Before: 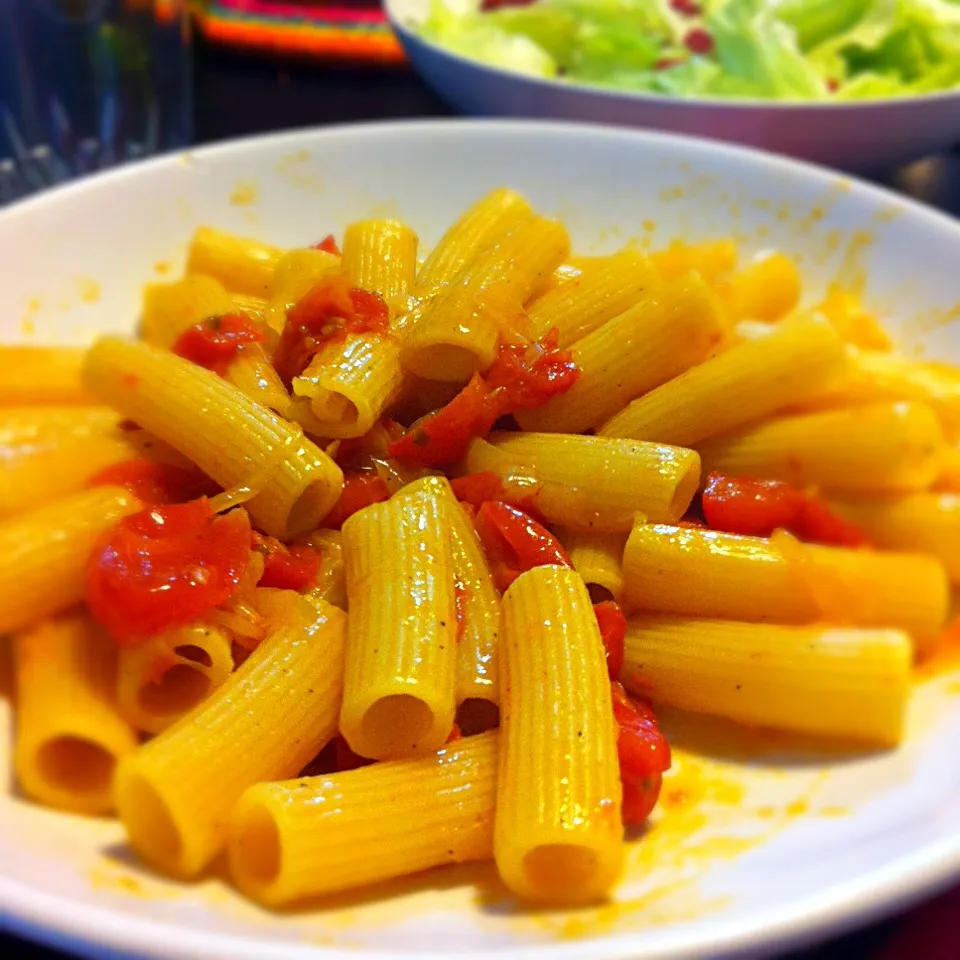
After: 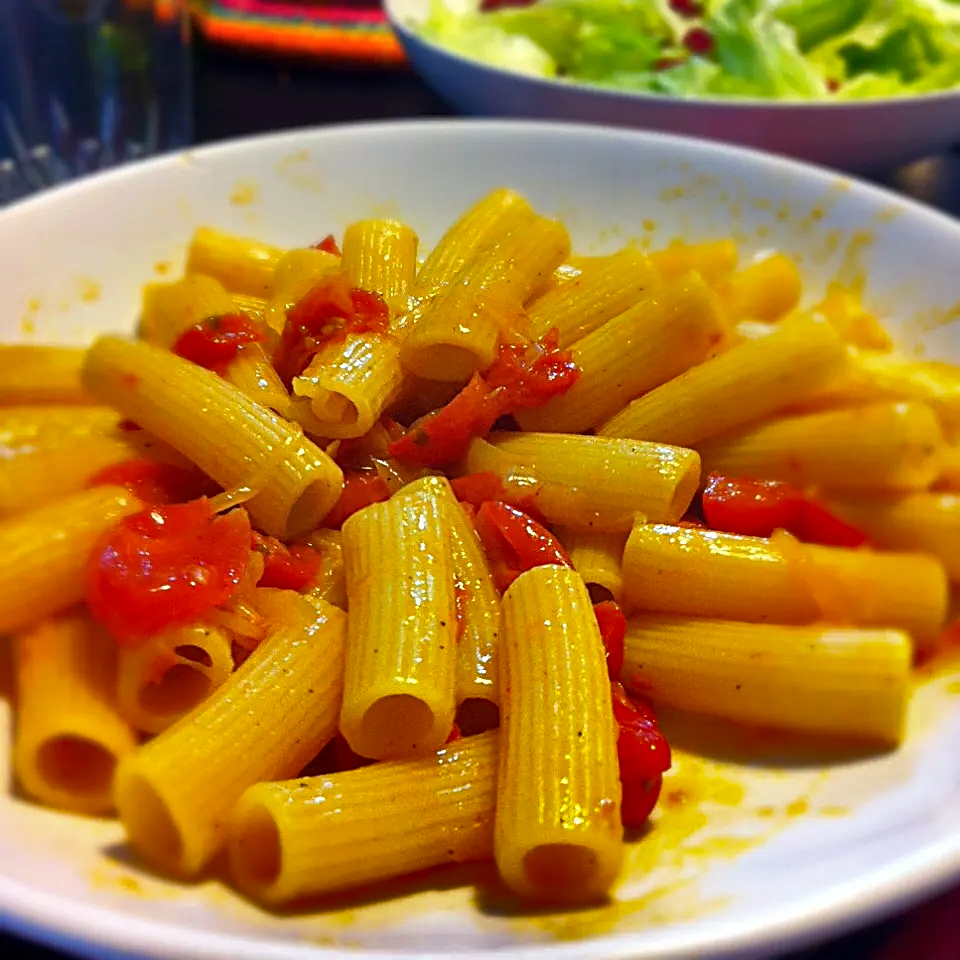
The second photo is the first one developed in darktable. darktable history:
sharpen: on, module defaults
shadows and highlights: shadows 20.91, highlights -82.73, soften with gaussian
